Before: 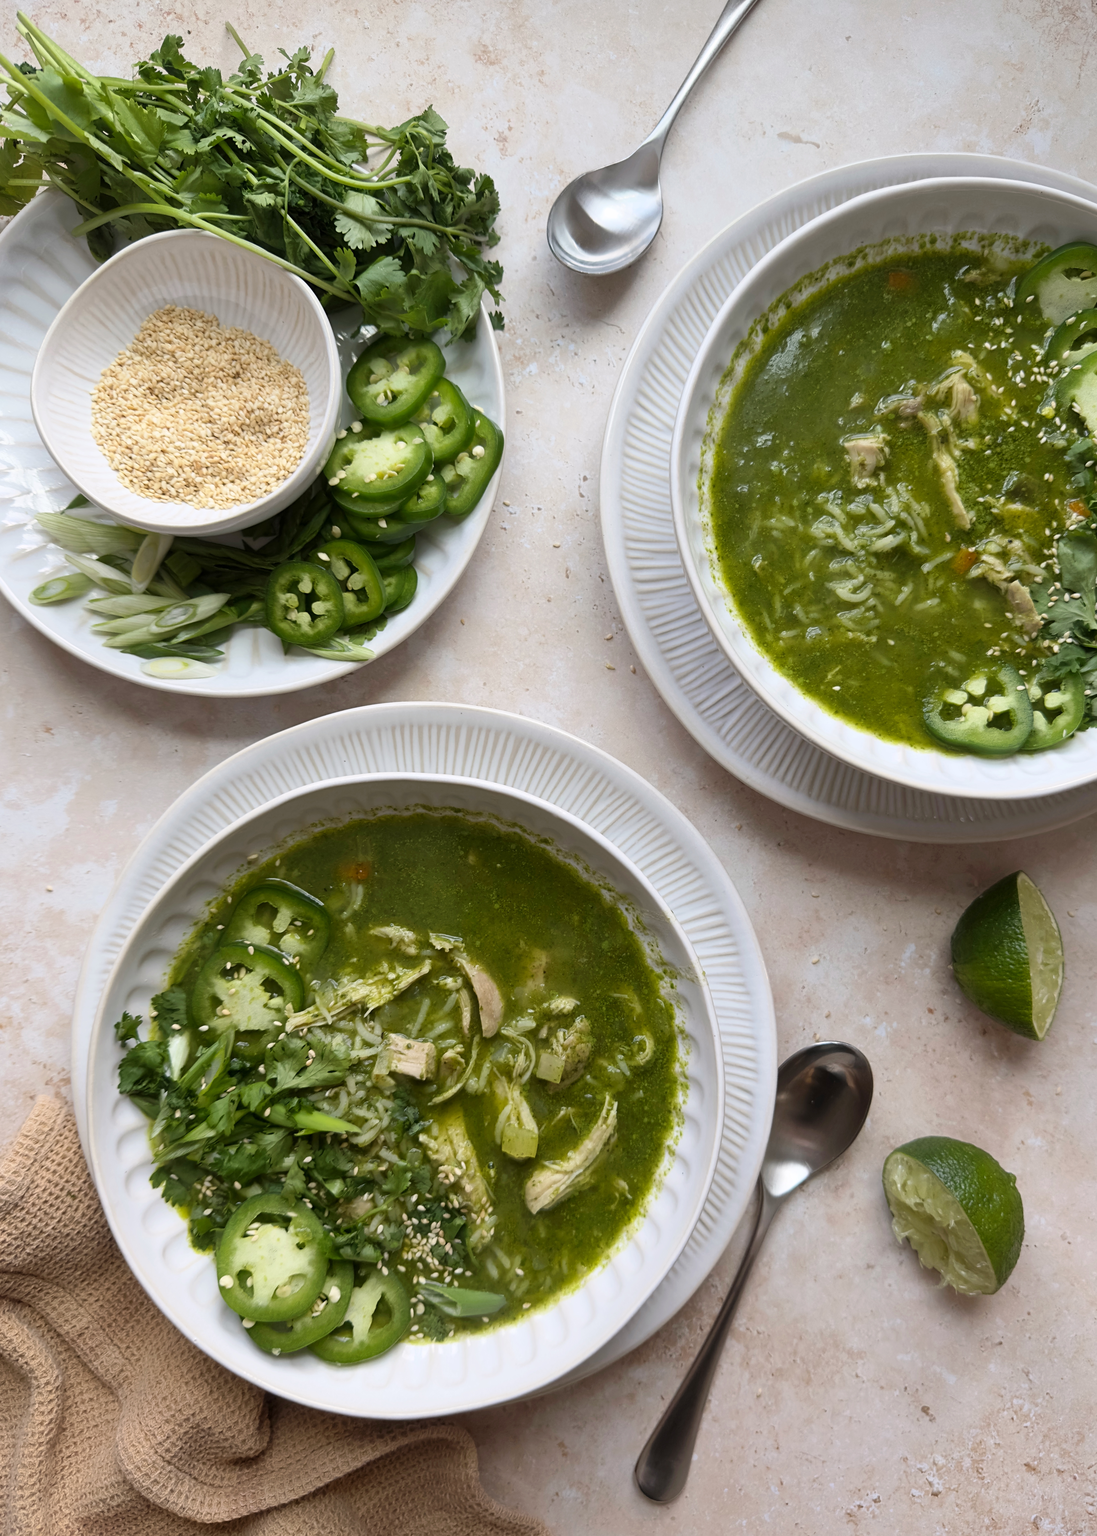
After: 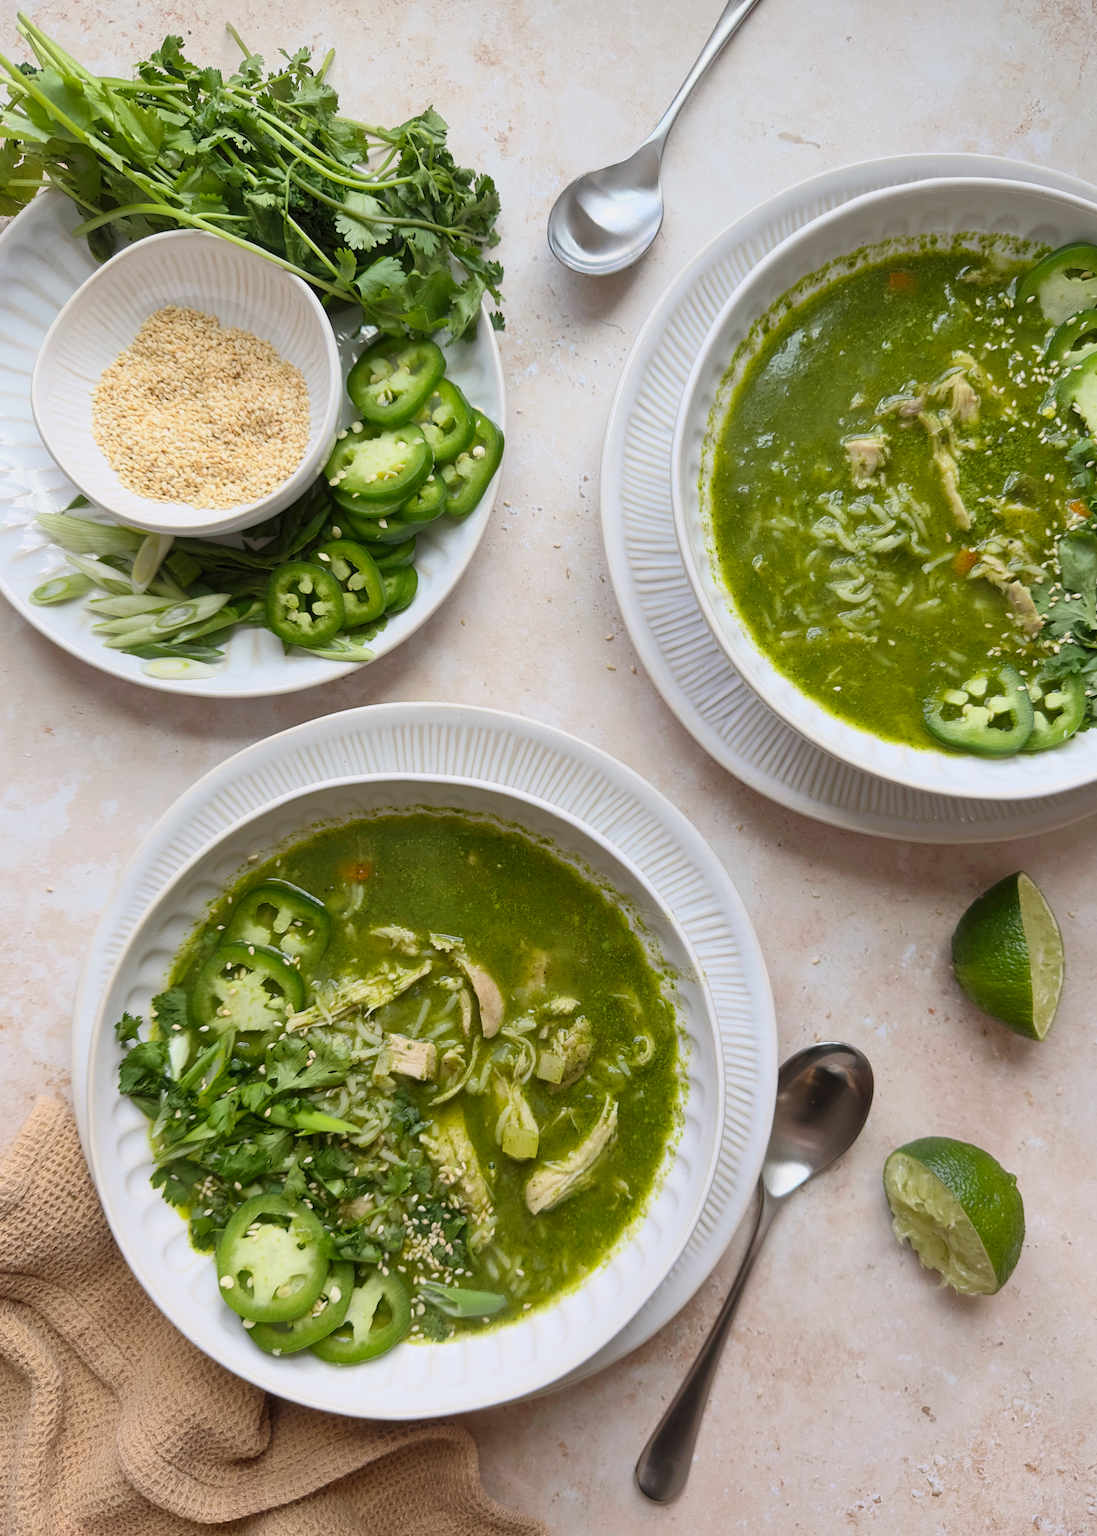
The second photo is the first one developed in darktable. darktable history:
contrast brightness saturation: contrast 0.2, brightness 0.16, saturation 0.22
tone equalizer: -8 EV 0.25 EV, -7 EV 0.417 EV, -6 EV 0.417 EV, -5 EV 0.25 EV, -3 EV -0.25 EV, -2 EV -0.417 EV, -1 EV -0.417 EV, +0 EV -0.25 EV, edges refinement/feathering 500, mask exposure compensation -1.57 EV, preserve details guided filter
